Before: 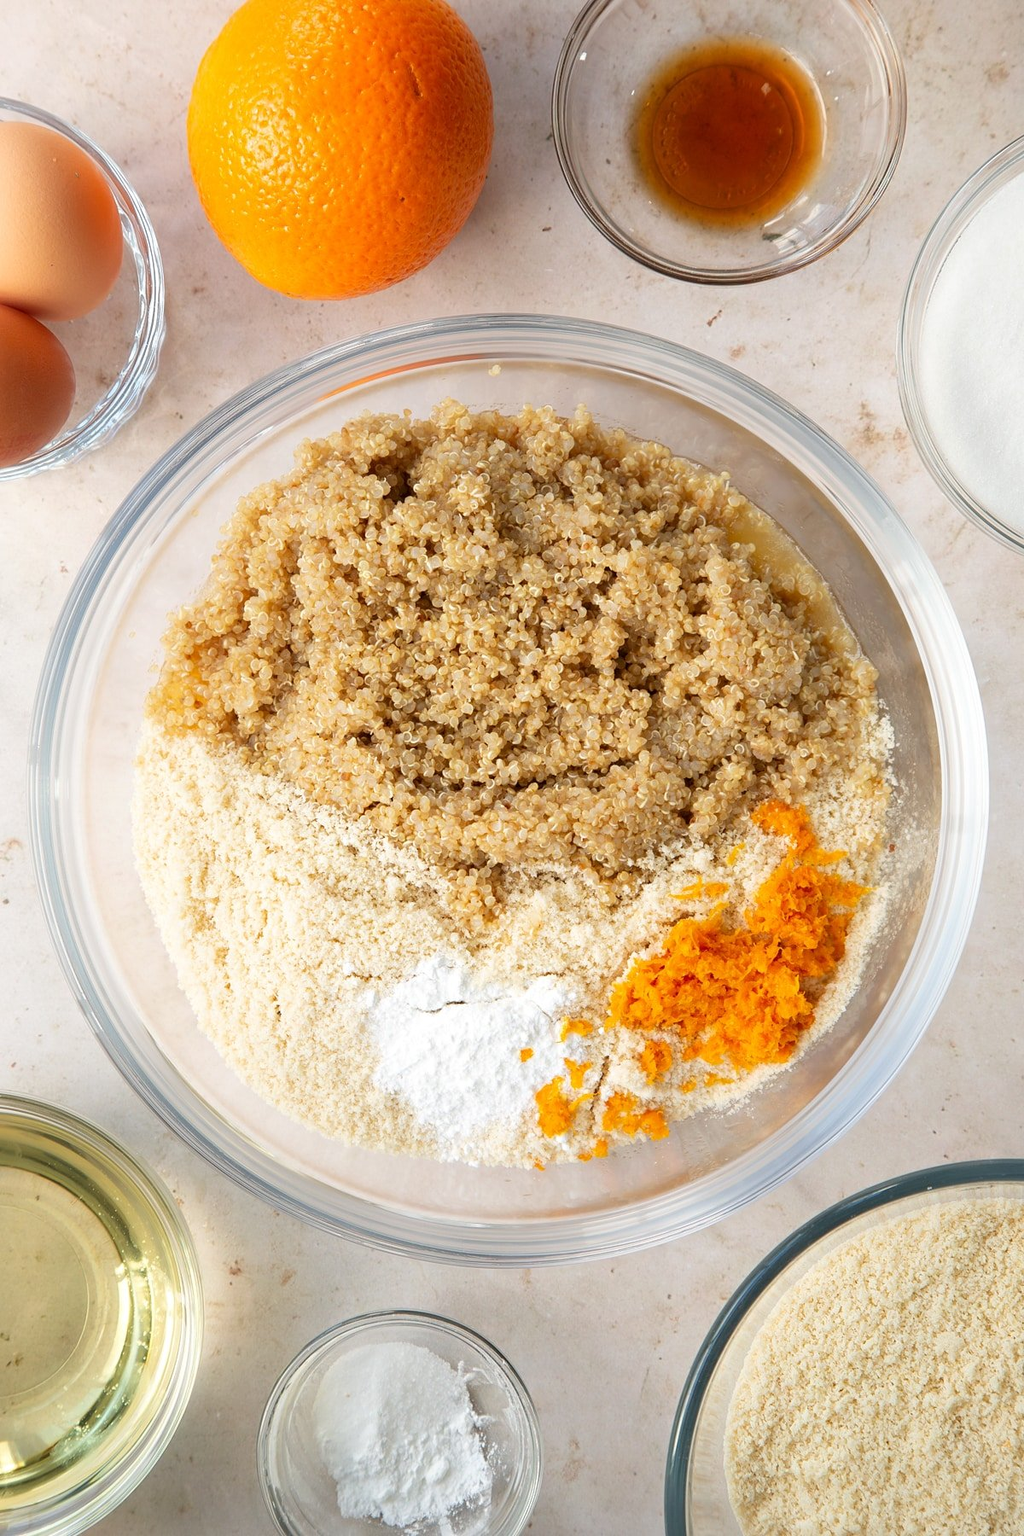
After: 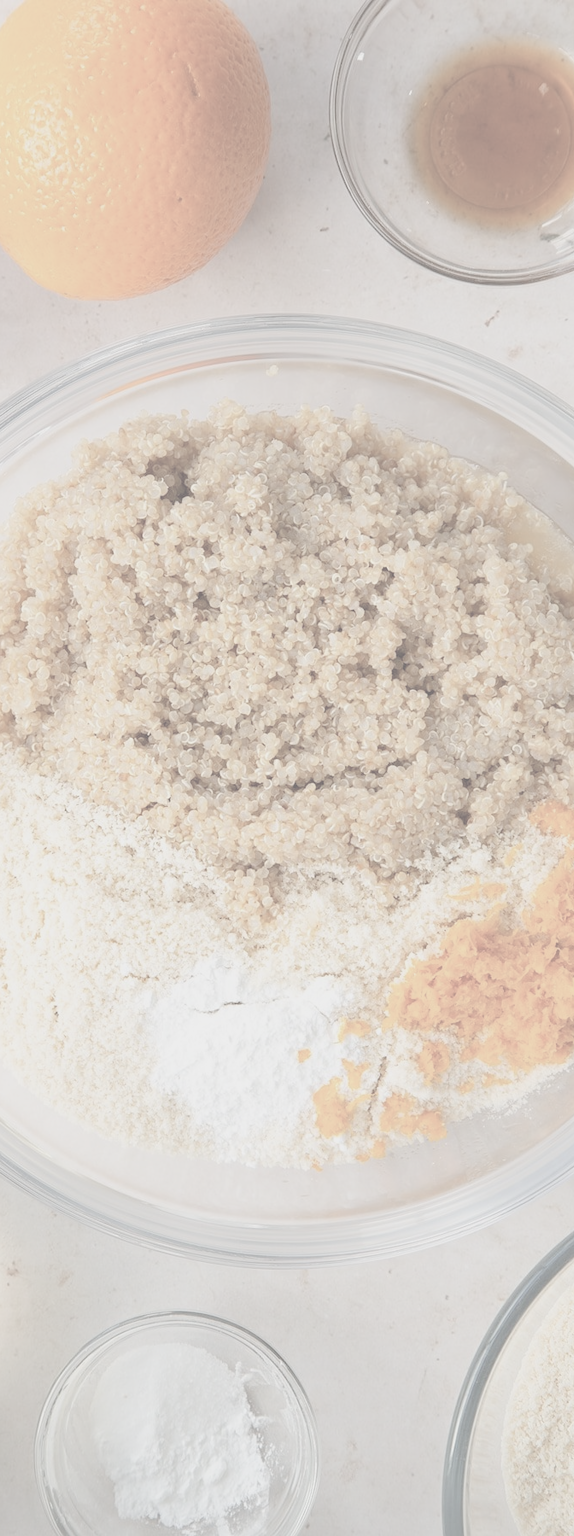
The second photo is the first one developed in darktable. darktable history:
contrast brightness saturation: contrast -0.303, brightness 0.753, saturation -0.766
crop: left 21.771%, right 22.125%, bottom 0.01%
